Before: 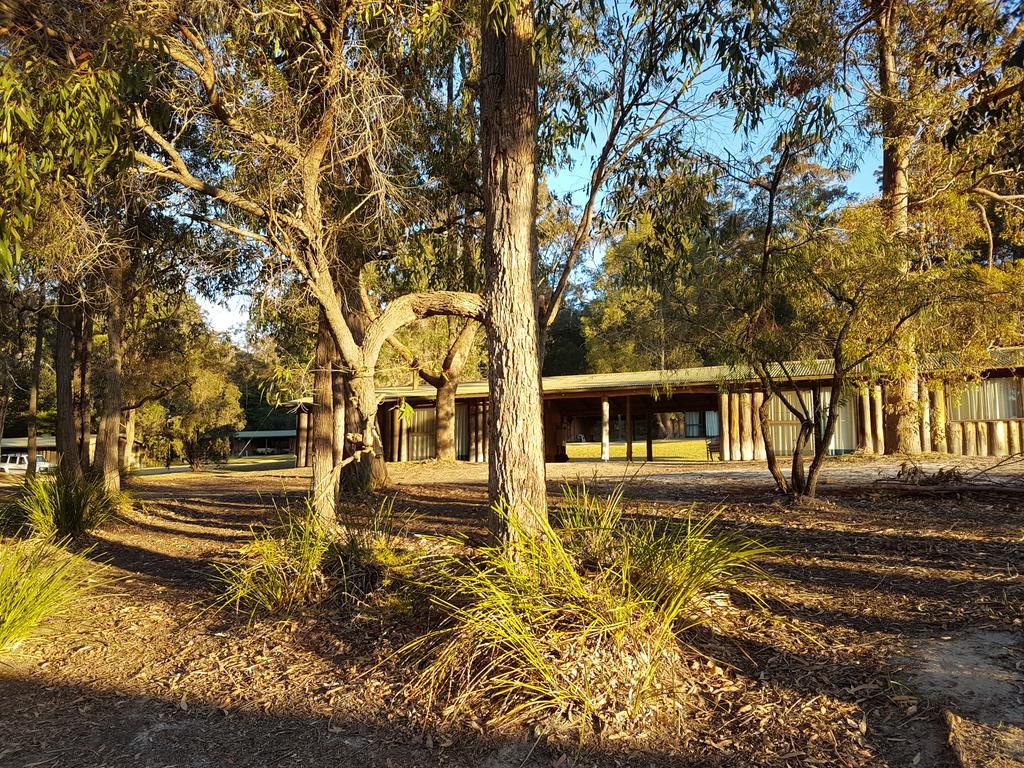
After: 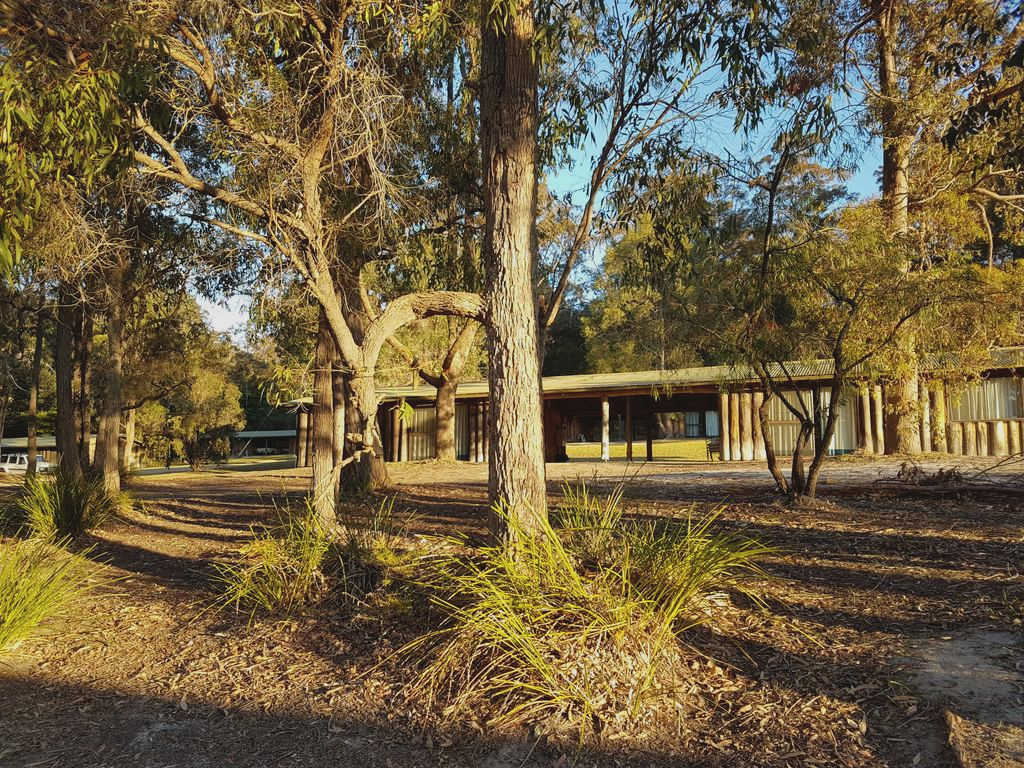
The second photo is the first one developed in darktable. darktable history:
exposure: exposure -0.157 EV, compensate highlight preservation false
contrast brightness saturation: contrast -0.101, saturation -0.085
